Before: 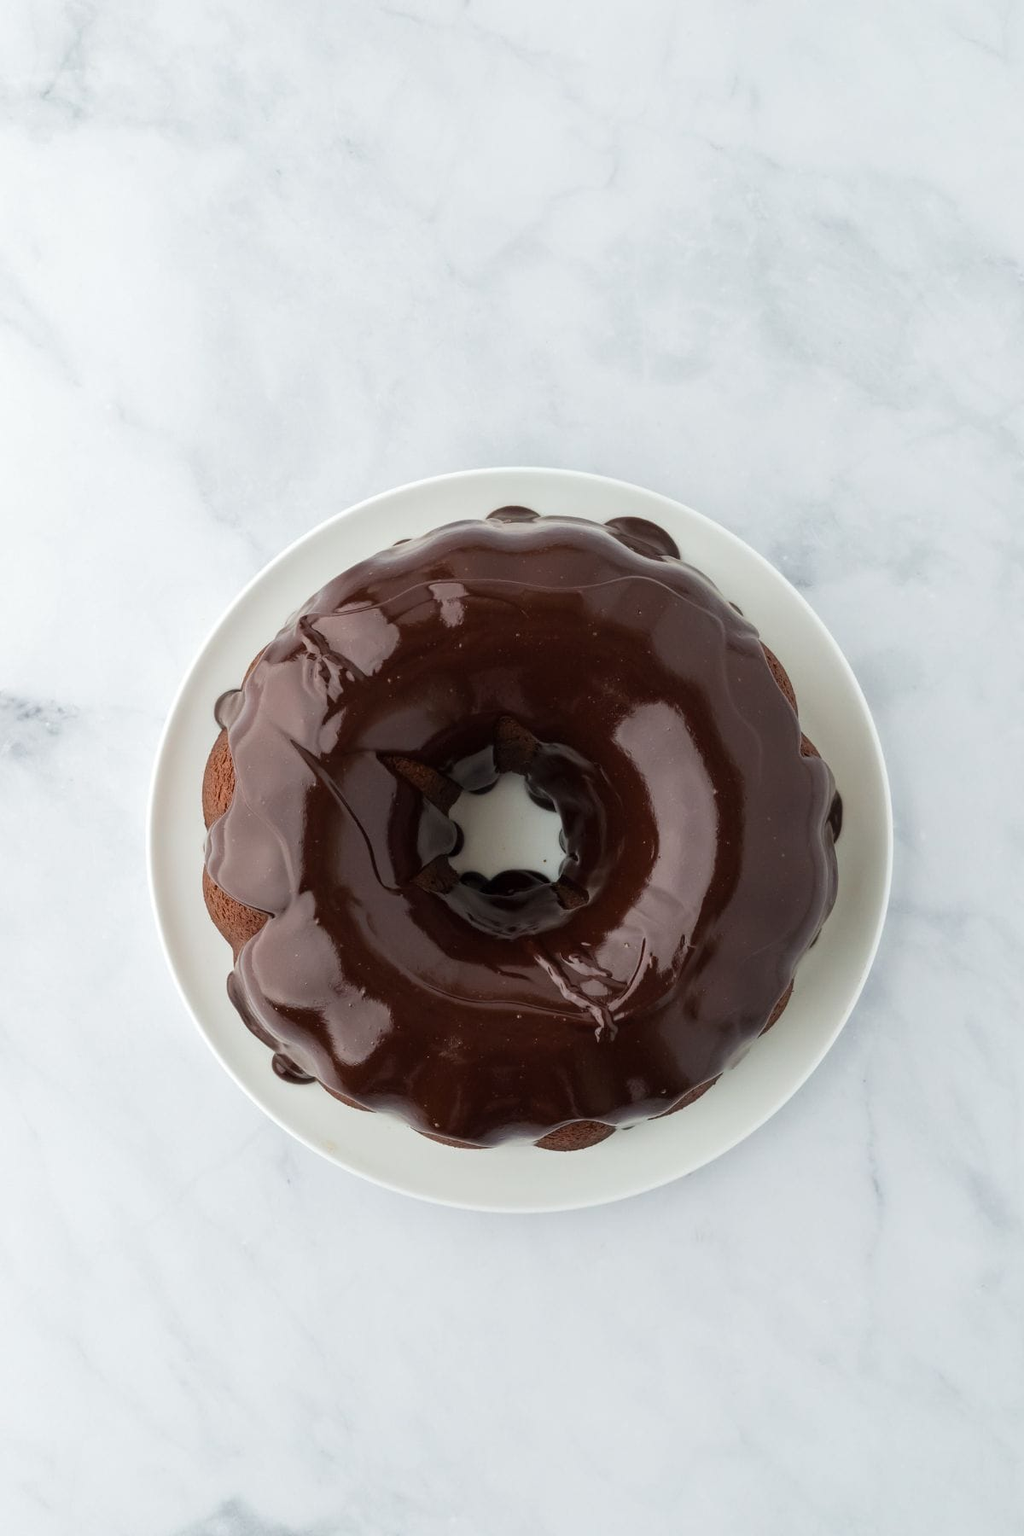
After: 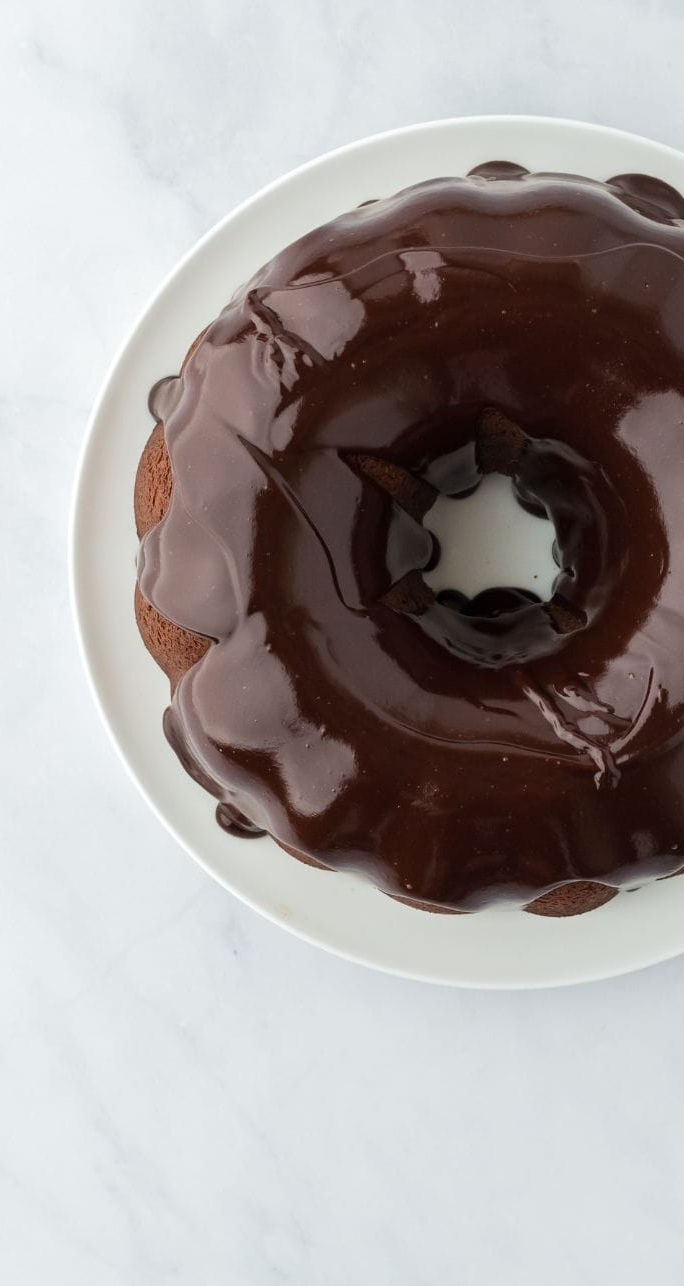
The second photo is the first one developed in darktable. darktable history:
crop: left 8.606%, top 24.002%, right 34.386%, bottom 4.535%
